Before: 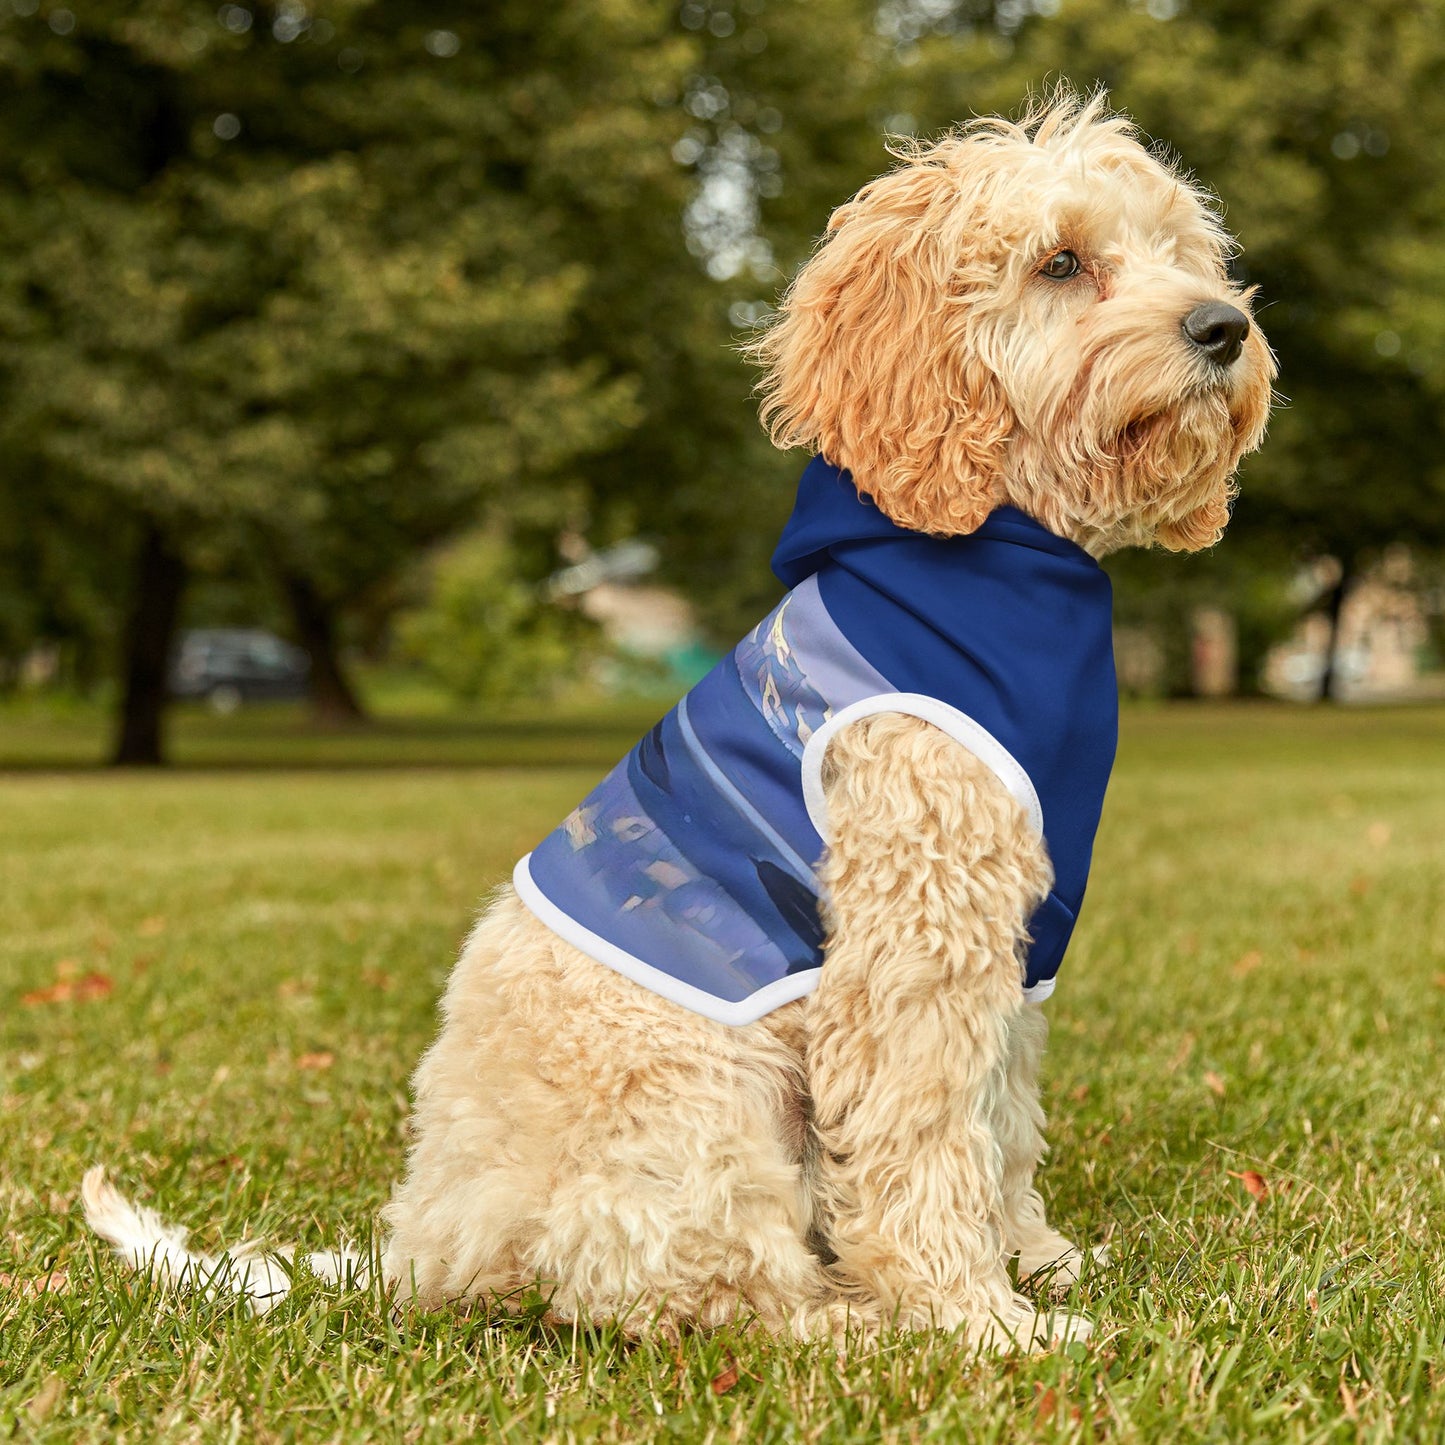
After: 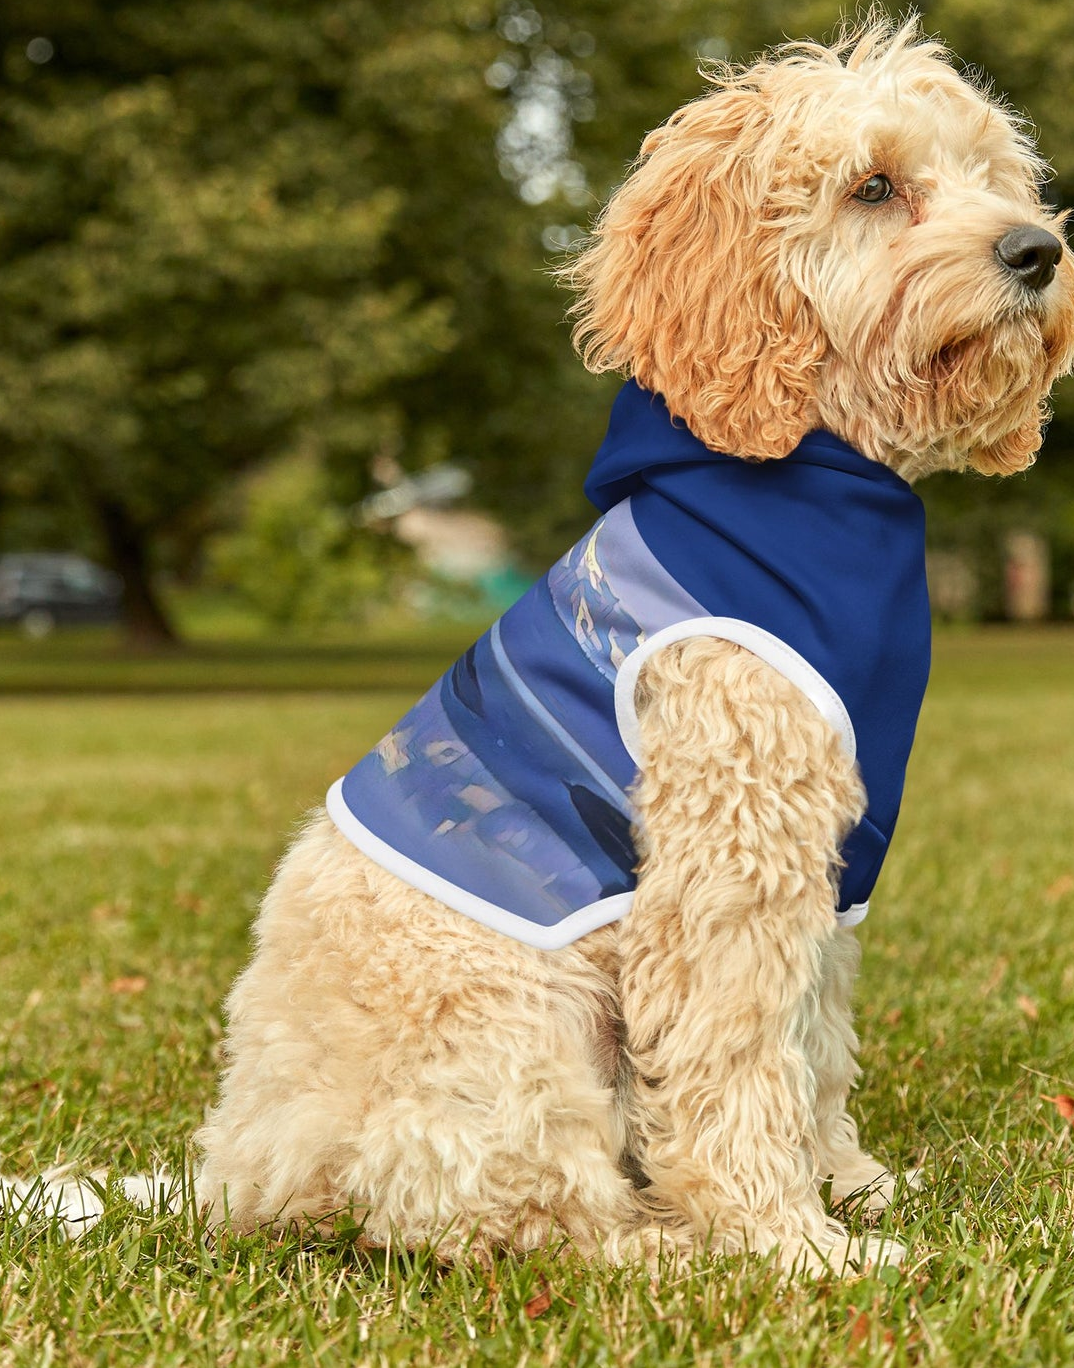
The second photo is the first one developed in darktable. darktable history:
crop and rotate: left 13.004%, top 5.268%, right 12.614%
